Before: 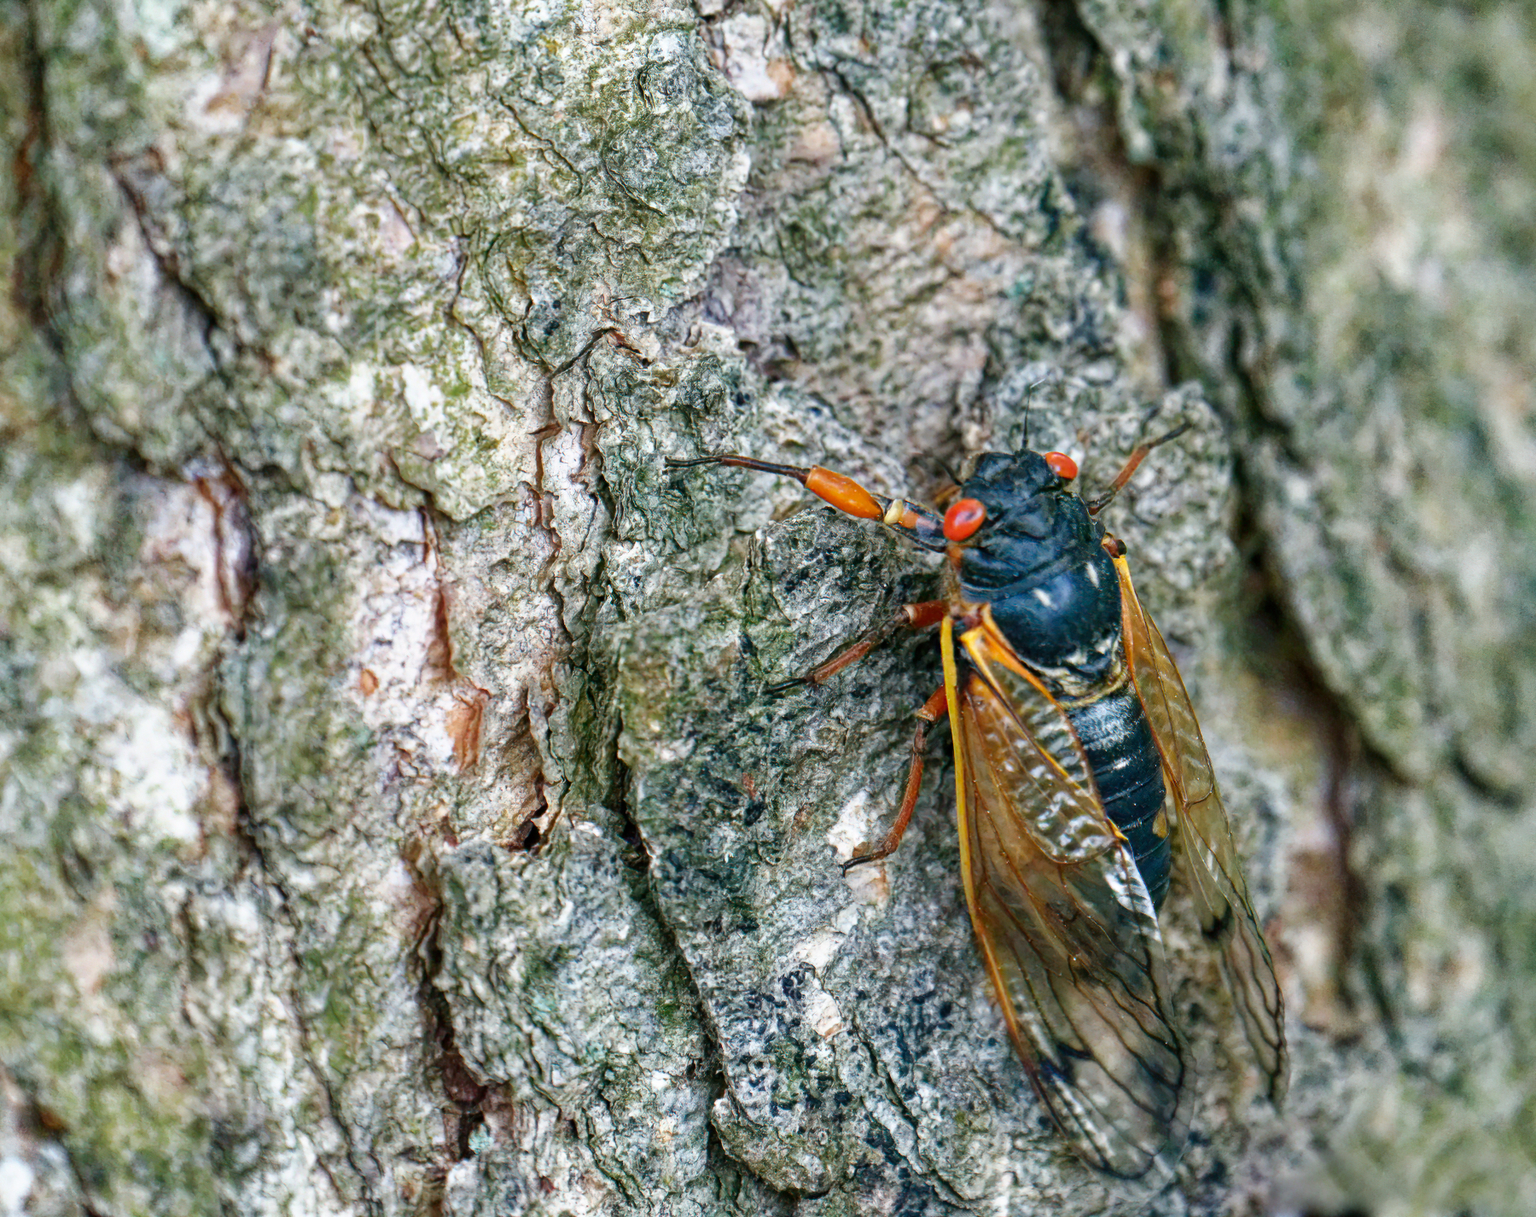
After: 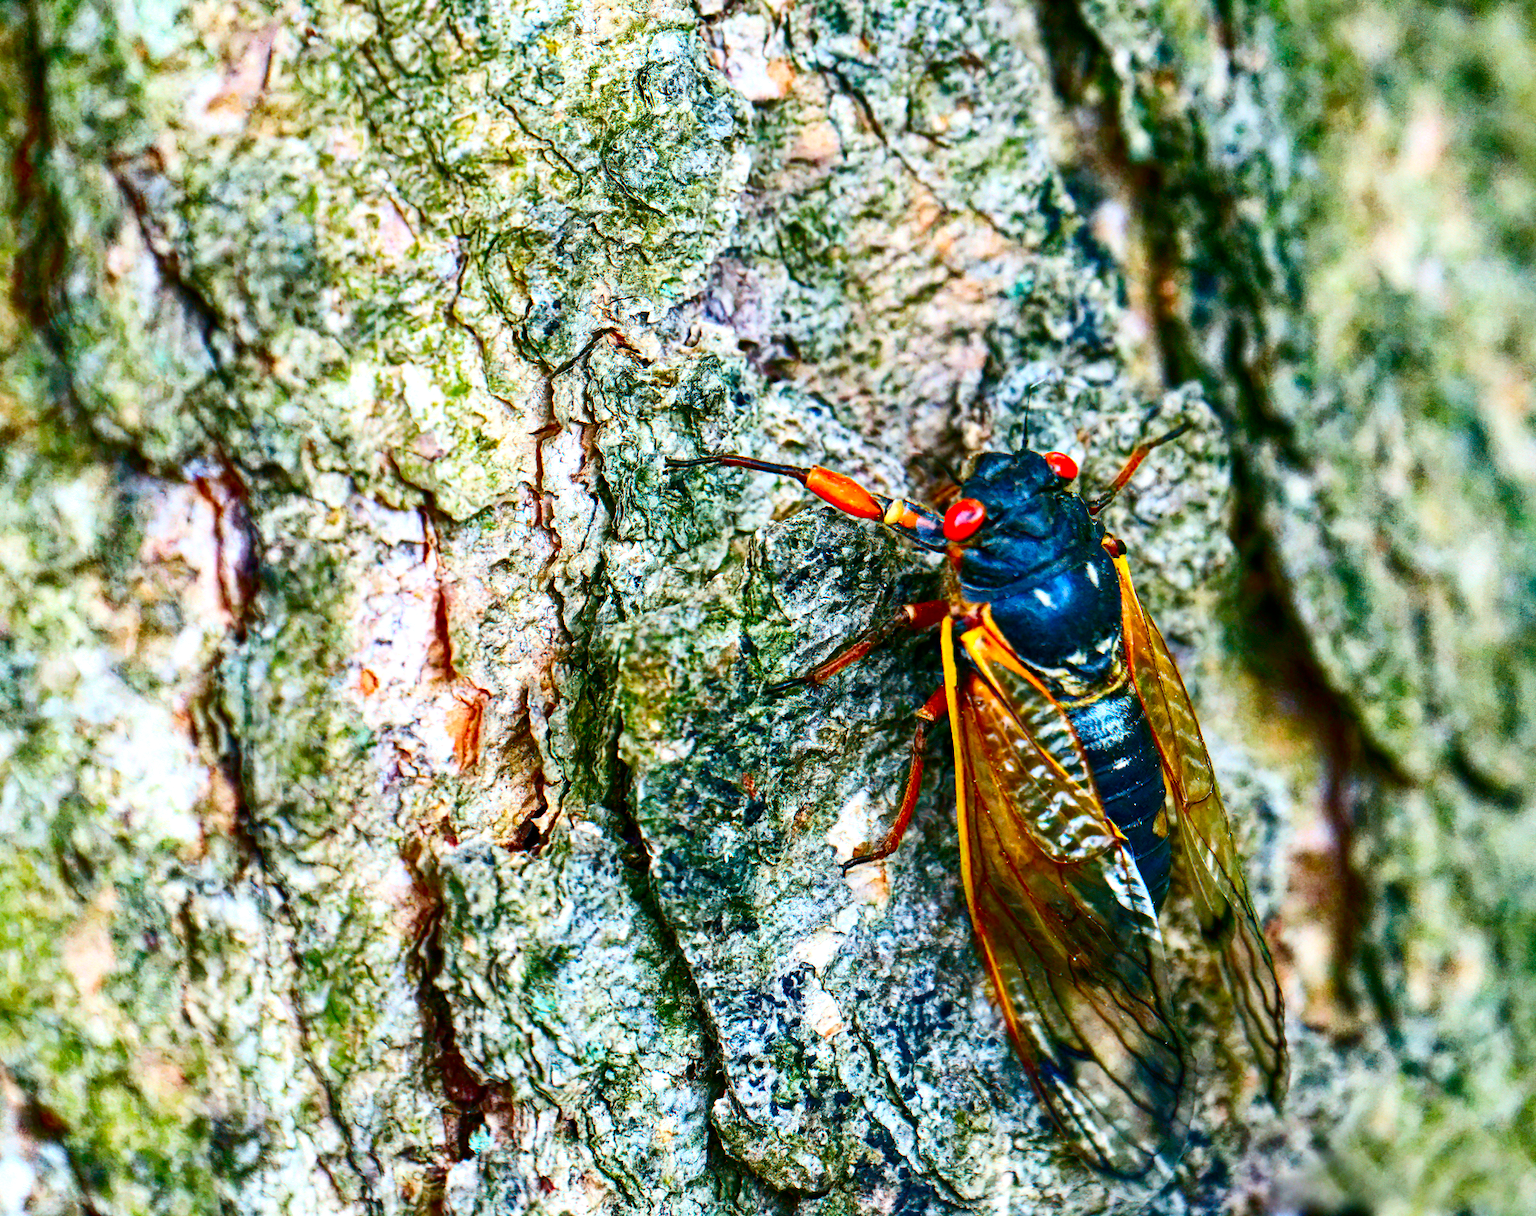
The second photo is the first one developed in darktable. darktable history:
contrast brightness saturation: contrast 0.26, brightness 0.02, saturation 0.87
color balance rgb: shadows lift › luminance -20%, power › hue 72.24°, highlights gain › luminance 15%, global offset › hue 171.6°, perceptual saturation grading › highlights -15%, perceptual saturation grading › shadows 25%, global vibrance 30%, contrast 10%
tone equalizer: -8 EV -0.002 EV, -7 EV 0.005 EV, -6 EV -0.009 EV, -5 EV 0.011 EV, -4 EV -0.012 EV, -3 EV 0.007 EV, -2 EV -0.062 EV, -1 EV -0.293 EV, +0 EV -0.582 EV, smoothing diameter 2%, edges refinement/feathering 20, mask exposure compensation -1.57 EV, filter diffusion 5
